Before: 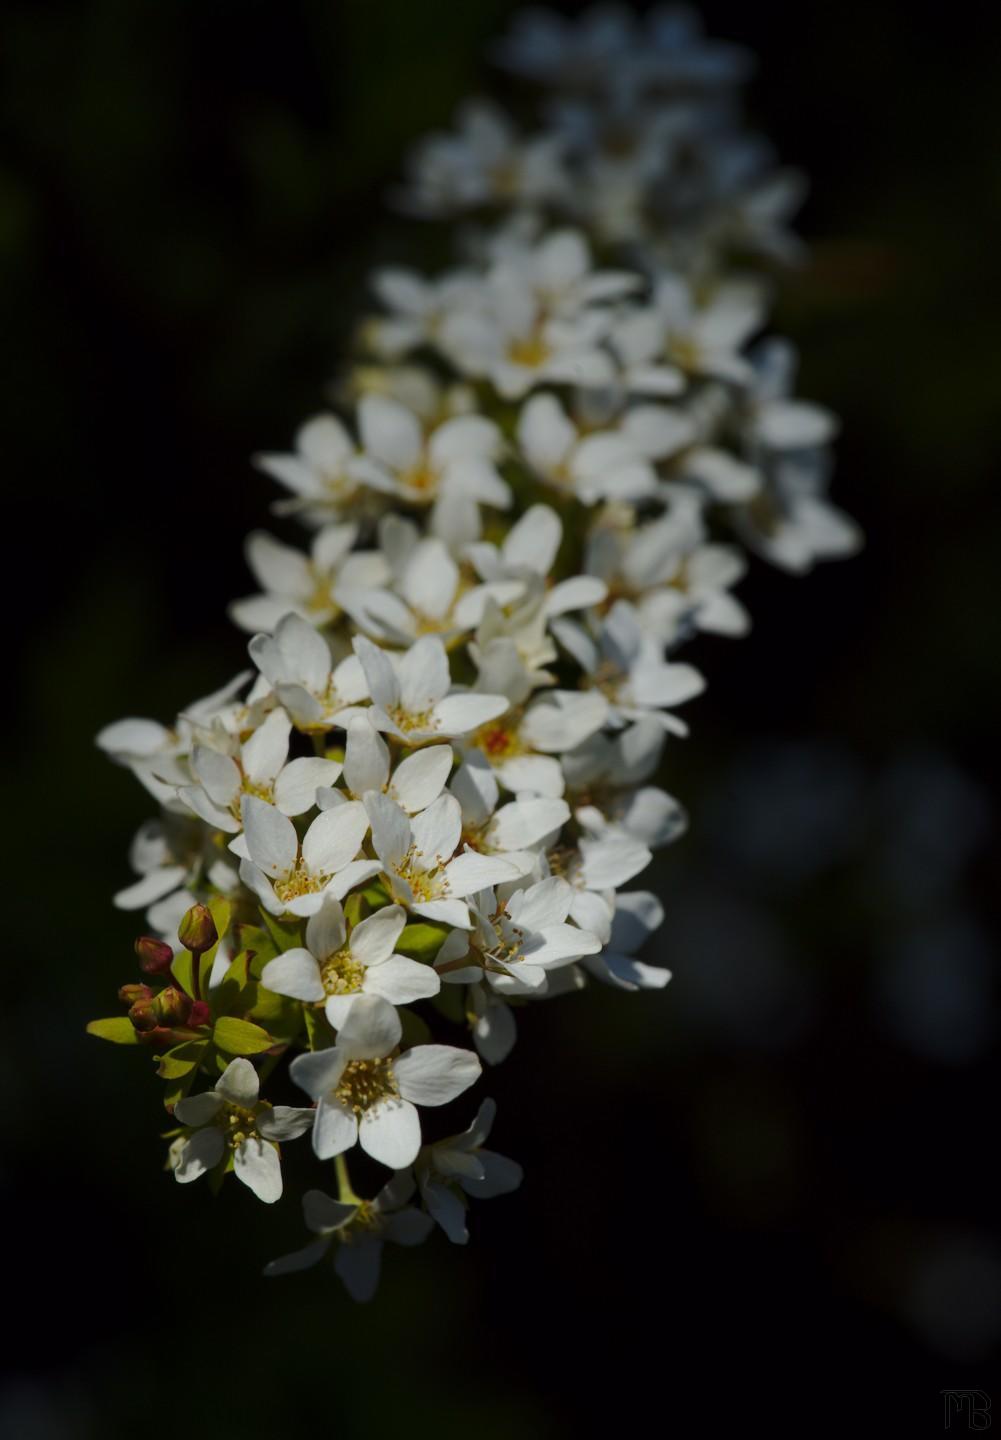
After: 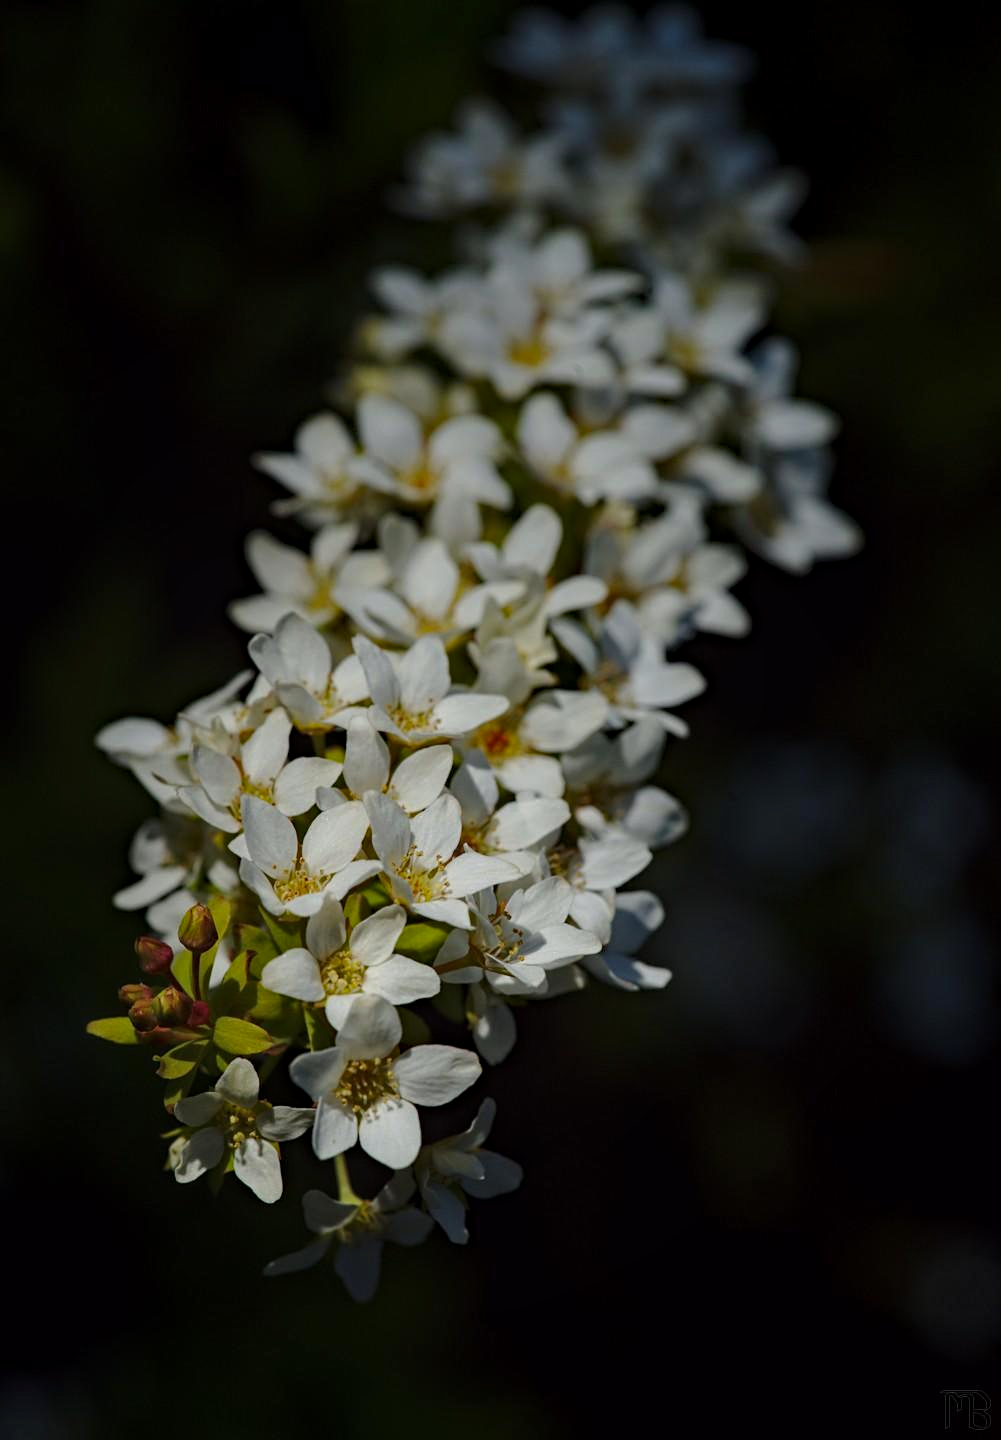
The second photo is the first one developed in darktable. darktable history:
haze removal: adaptive false
sharpen: amount 0.214
local contrast: detail 114%
